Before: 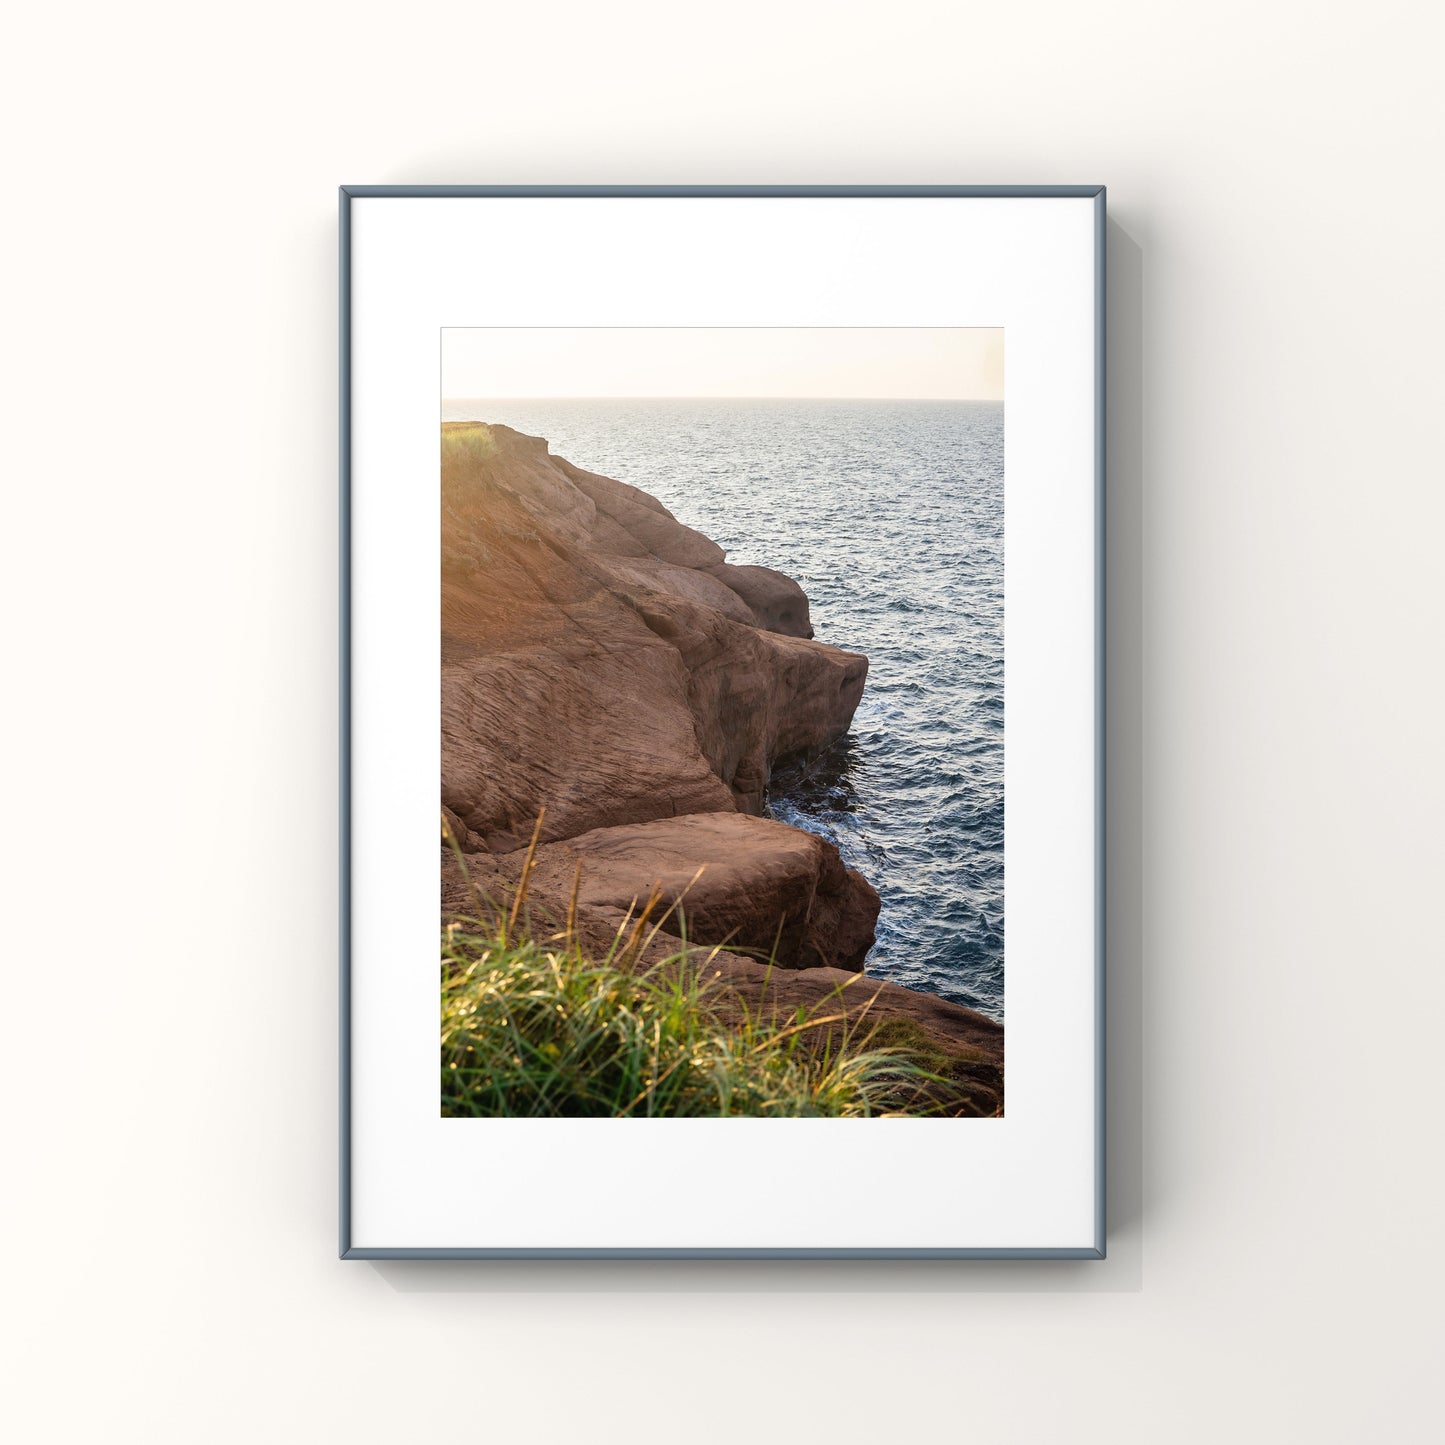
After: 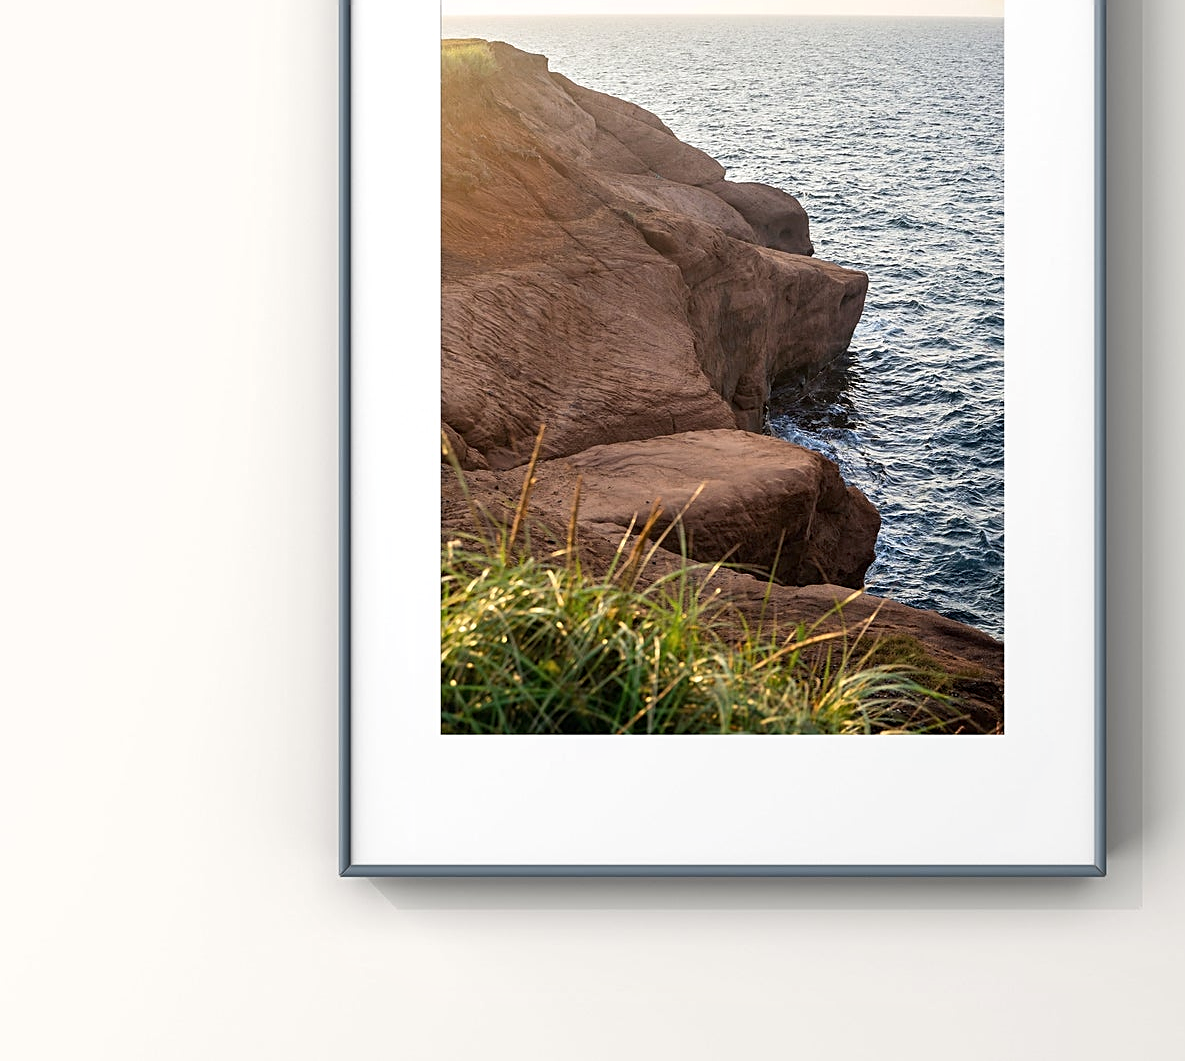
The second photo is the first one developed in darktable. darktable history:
sharpen: on, module defaults
crop: top 26.531%, right 17.959%
contrast equalizer: octaves 7, y [[0.6 ×6], [0.55 ×6], [0 ×6], [0 ×6], [0 ×6]], mix 0.15
